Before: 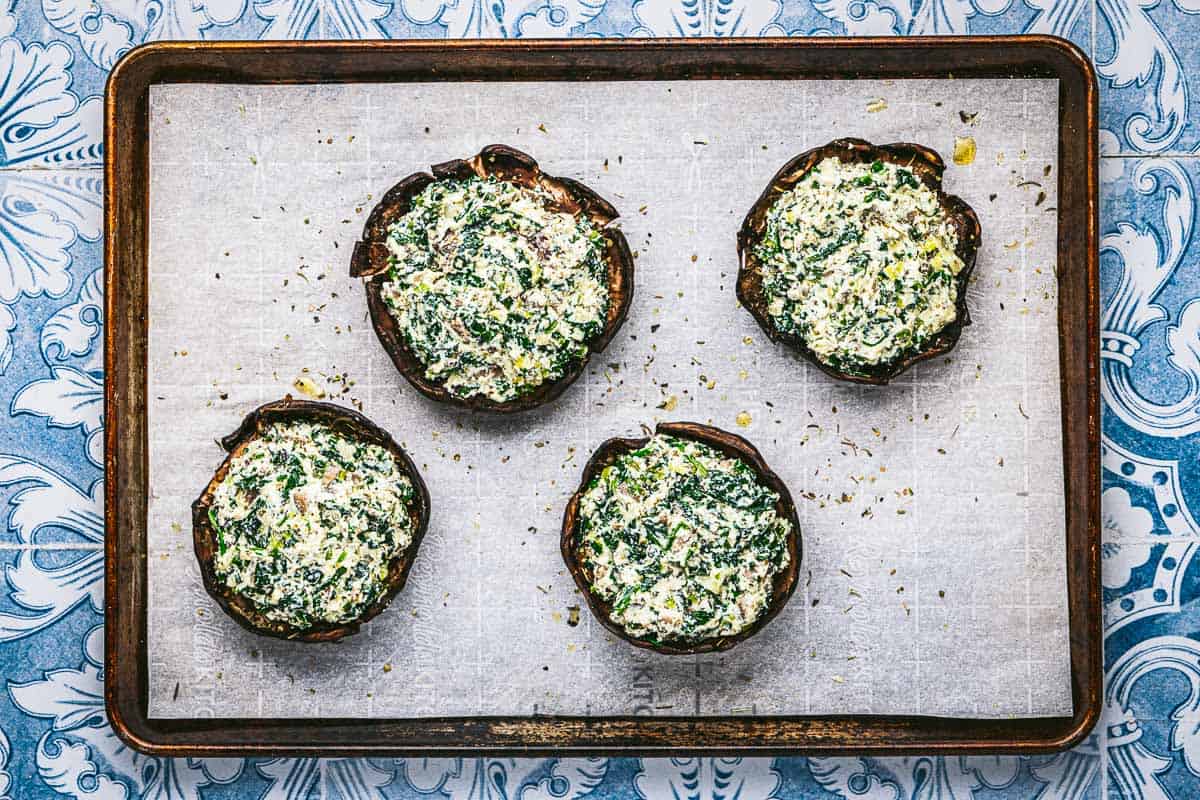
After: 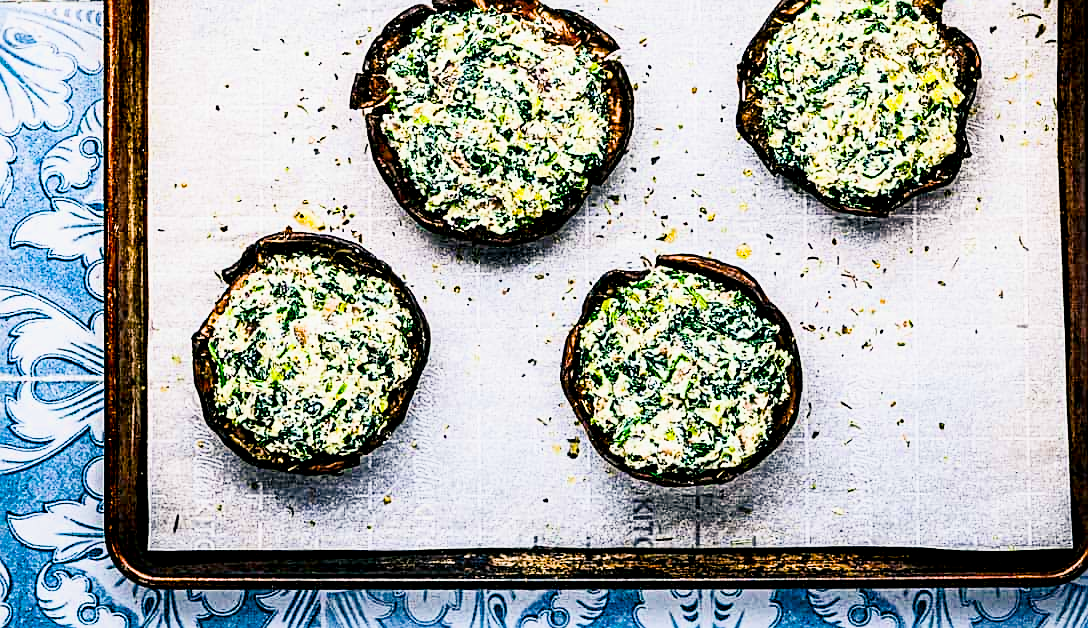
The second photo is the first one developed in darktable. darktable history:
tone equalizer: -8 EV -0.746 EV, -7 EV -0.728 EV, -6 EV -0.638 EV, -5 EV -0.41 EV, -3 EV 0.395 EV, -2 EV 0.6 EV, -1 EV 0.7 EV, +0 EV 0.753 EV
shadows and highlights: shadows -0.619, highlights 39.55
crop: top 21.099%, right 9.32%, bottom 0.333%
filmic rgb: black relative exposure -5.08 EV, white relative exposure 4 EV, hardness 2.89, contrast 1.297, highlights saturation mix -9.63%, contrast in shadows safe
contrast brightness saturation: brightness -0.196, saturation 0.078
sharpen: on, module defaults
exposure: black level correction 0.009, exposure 0.122 EV, compensate exposure bias true, compensate highlight preservation false
color balance rgb: shadows lift › chroma 7.046%, shadows lift › hue 245.03°, linear chroma grading › global chroma 15.331%, perceptual saturation grading › global saturation 25.758%
